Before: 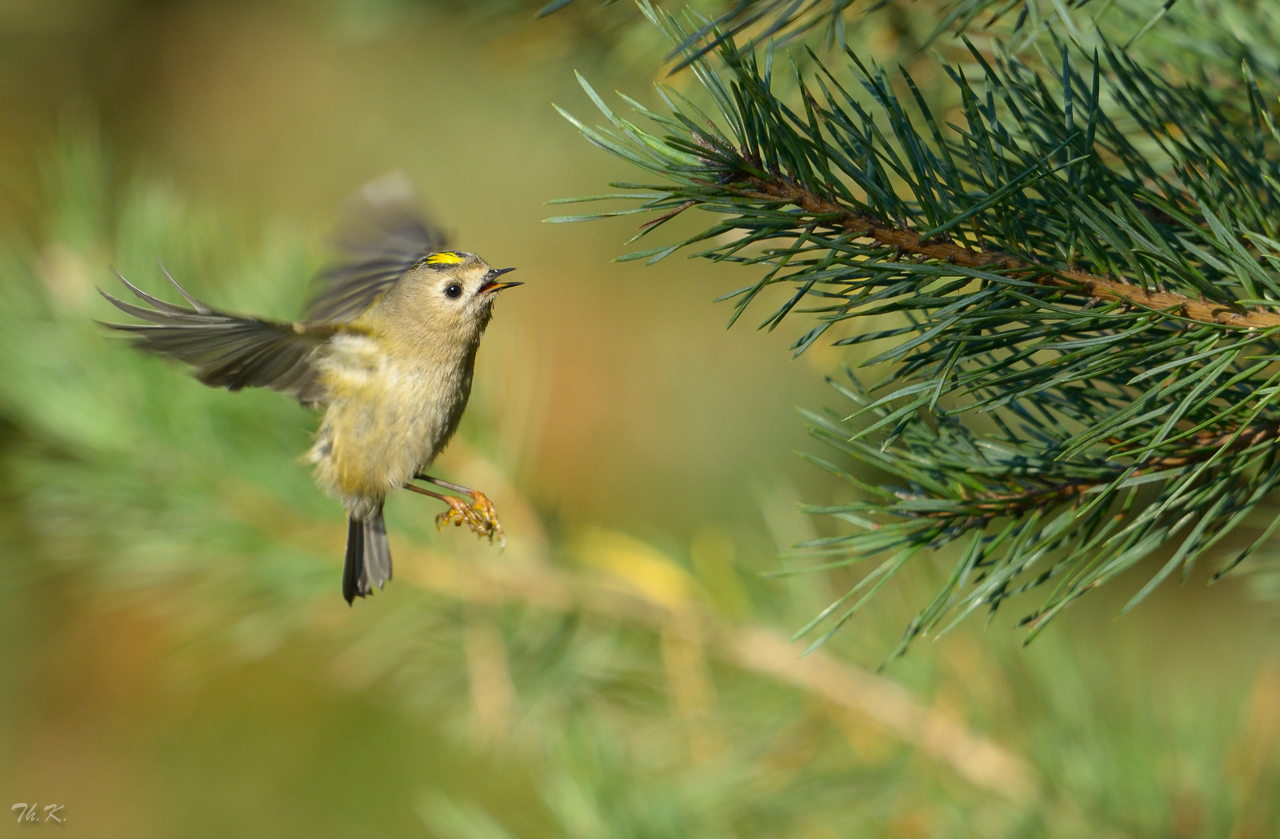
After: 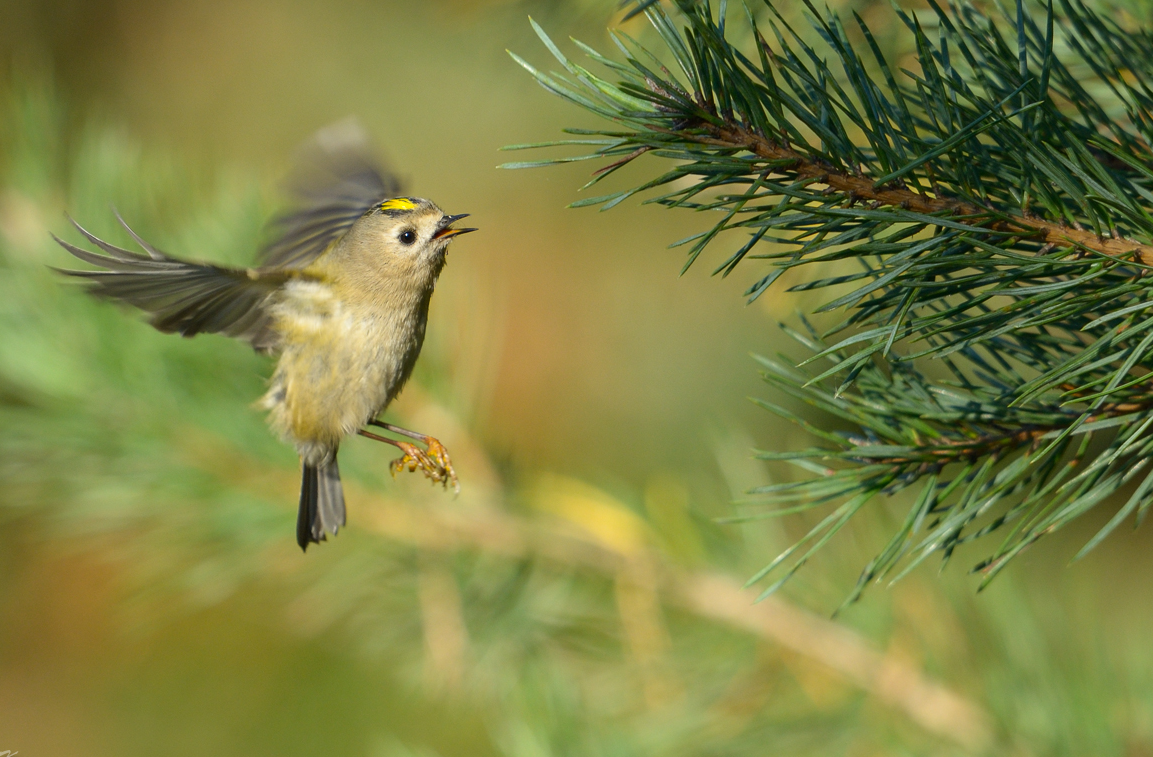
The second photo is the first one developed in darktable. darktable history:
crop: left 3.628%, top 6.507%, right 6.233%, bottom 3.237%
